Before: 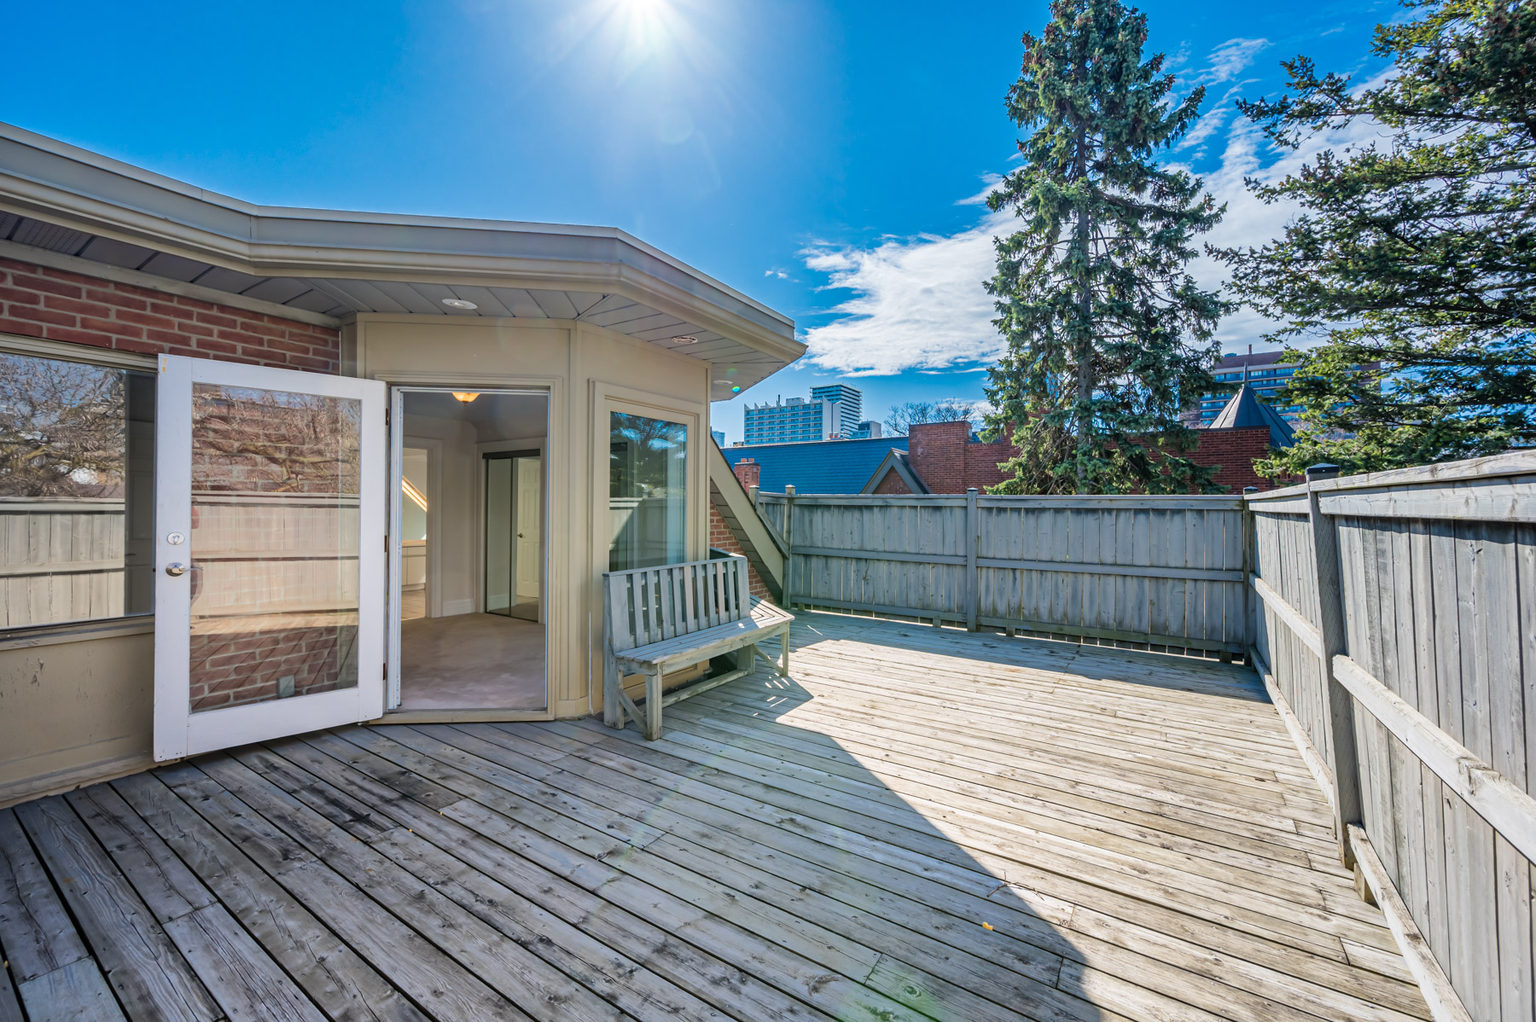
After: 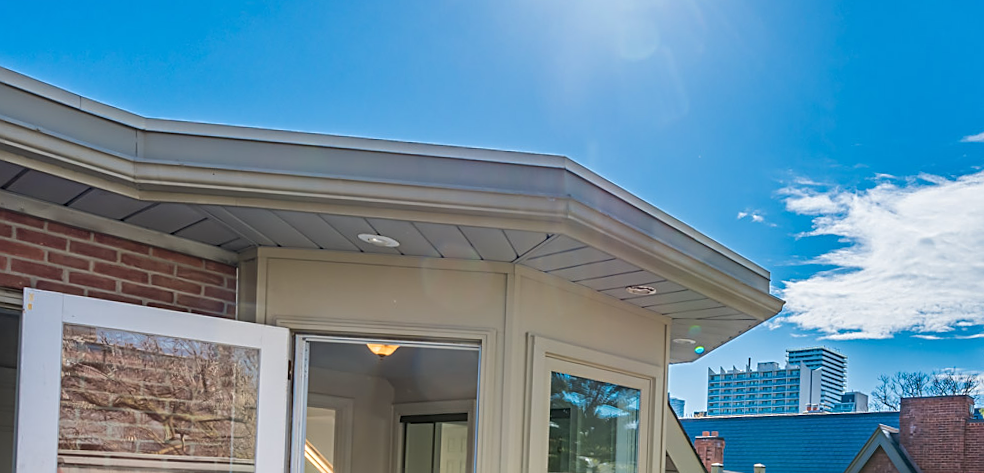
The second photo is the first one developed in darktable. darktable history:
crop: left 10.121%, top 10.631%, right 36.218%, bottom 51.526%
sharpen: on, module defaults
rotate and perspective: rotation 1.72°, automatic cropping off
